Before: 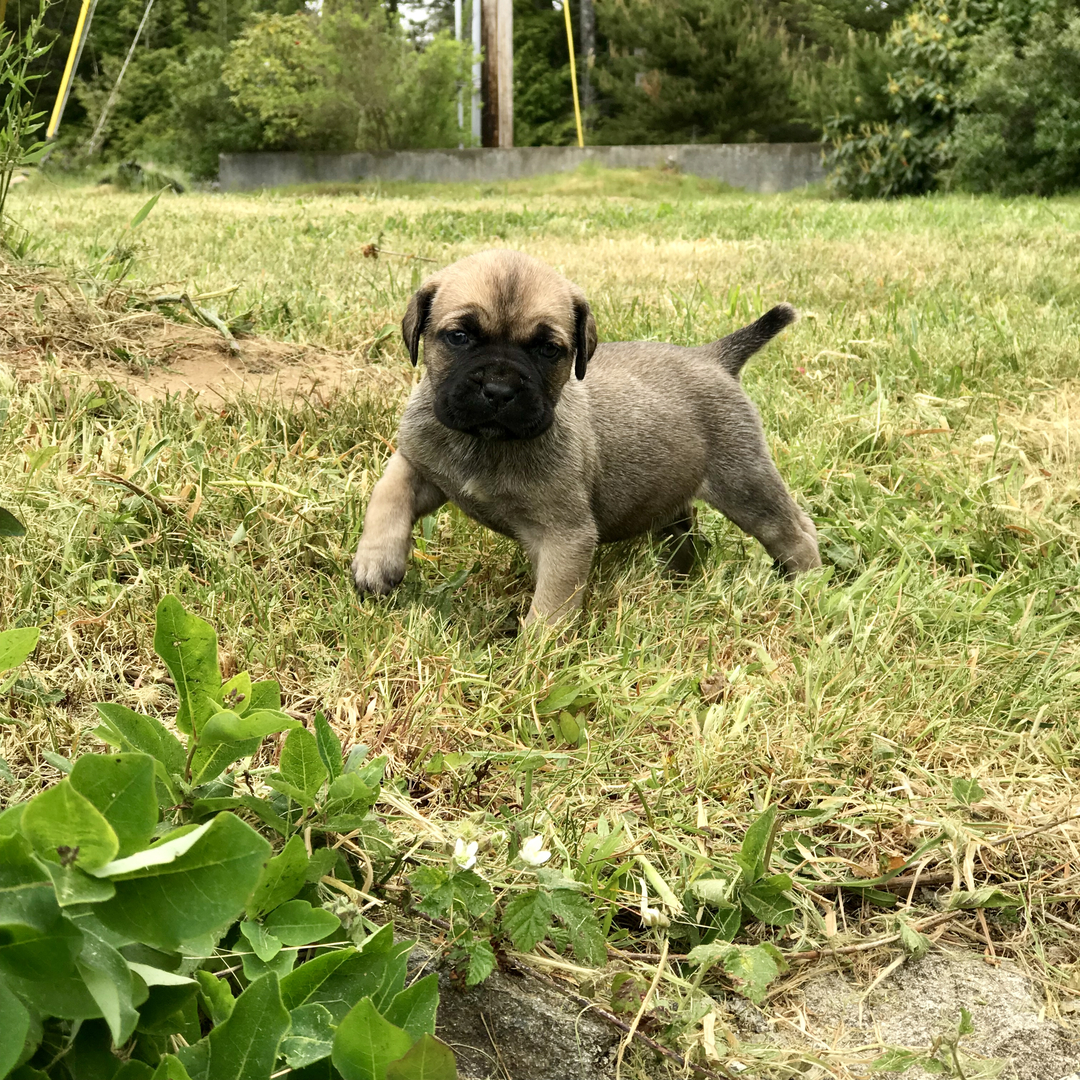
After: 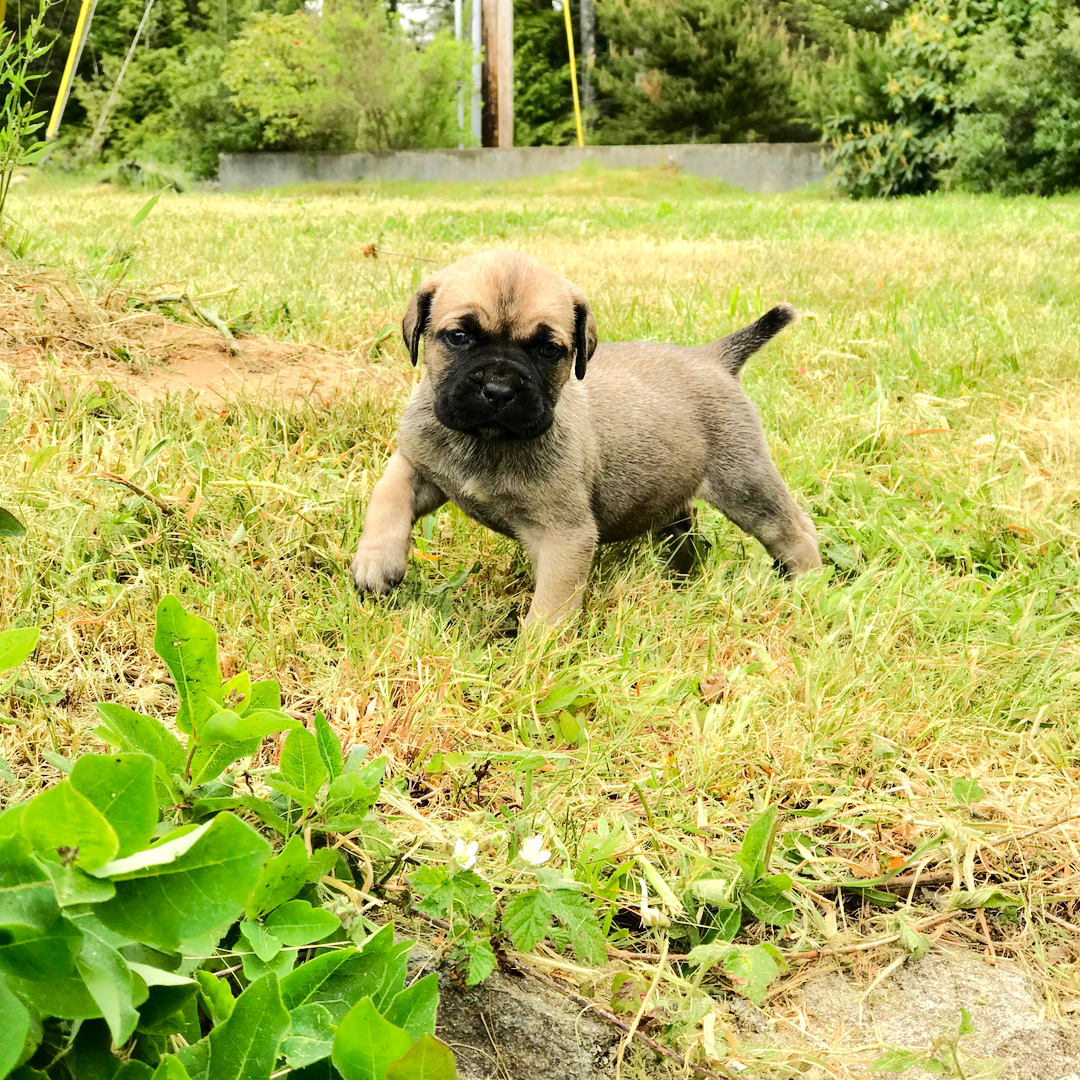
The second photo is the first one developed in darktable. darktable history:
tone equalizer: -7 EV 0.143 EV, -6 EV 0.617 EV, -5 EV 1.12 EV, -4 EV 1.33 EV, -3 EV 1.15 EV, -2 EV 0.6 EV, -1 EV 0.16 EV, edges refinement/feathering 500, mask exposure compensation -1.24 EV, preserve details no
